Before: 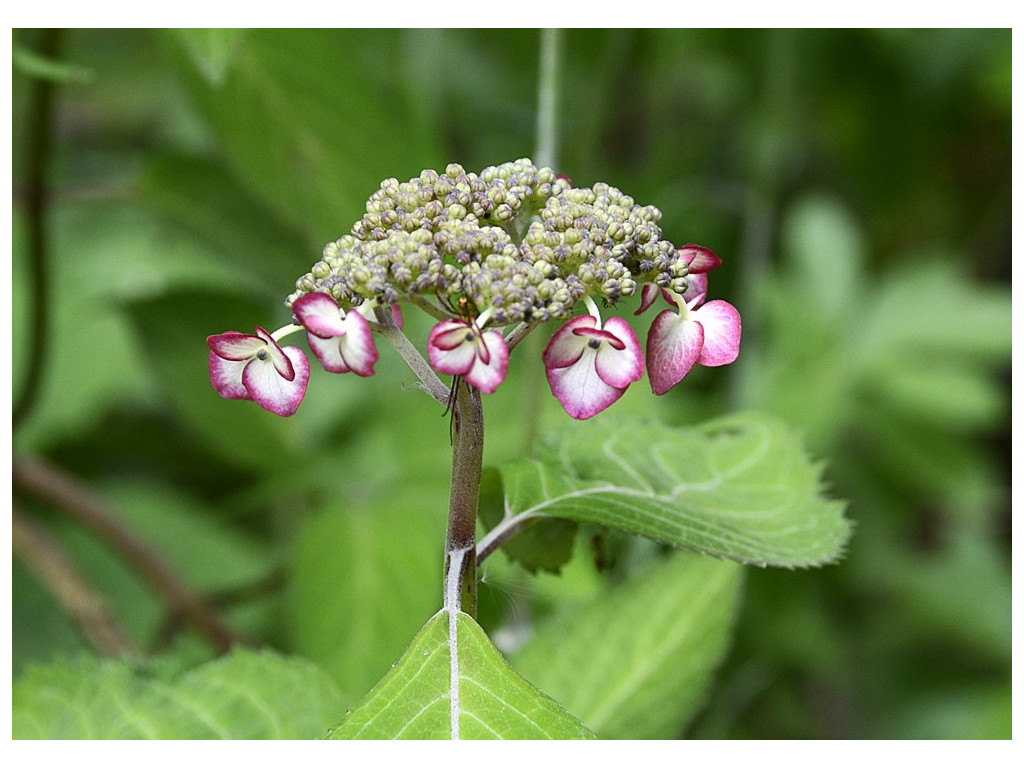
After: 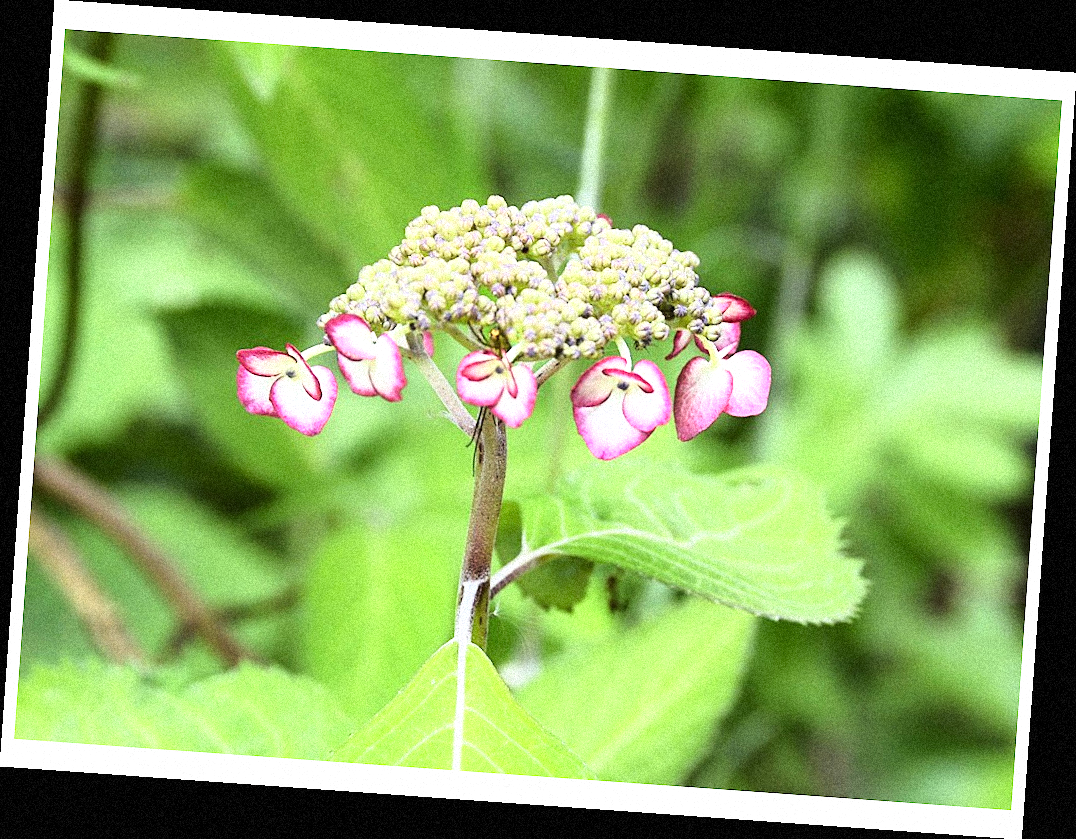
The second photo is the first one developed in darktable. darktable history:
color balance rgb: global vibrance -1%, saturation formula JzAzBz (2021)
grain: coarseness 9.38 ISO, strength 34.99%, mid-tones bias 0%
base curve: curves: ch0 [(0, 0) (0.028, 0.03) (0.121, 0.232) (0.46, 0.748) (0.859, 0.968) (1, 1)]
exposure: exposure 0.669 EV, compensate highlight preservation false
rotate and perspective: rotation 4.1°, automatic cropping off
